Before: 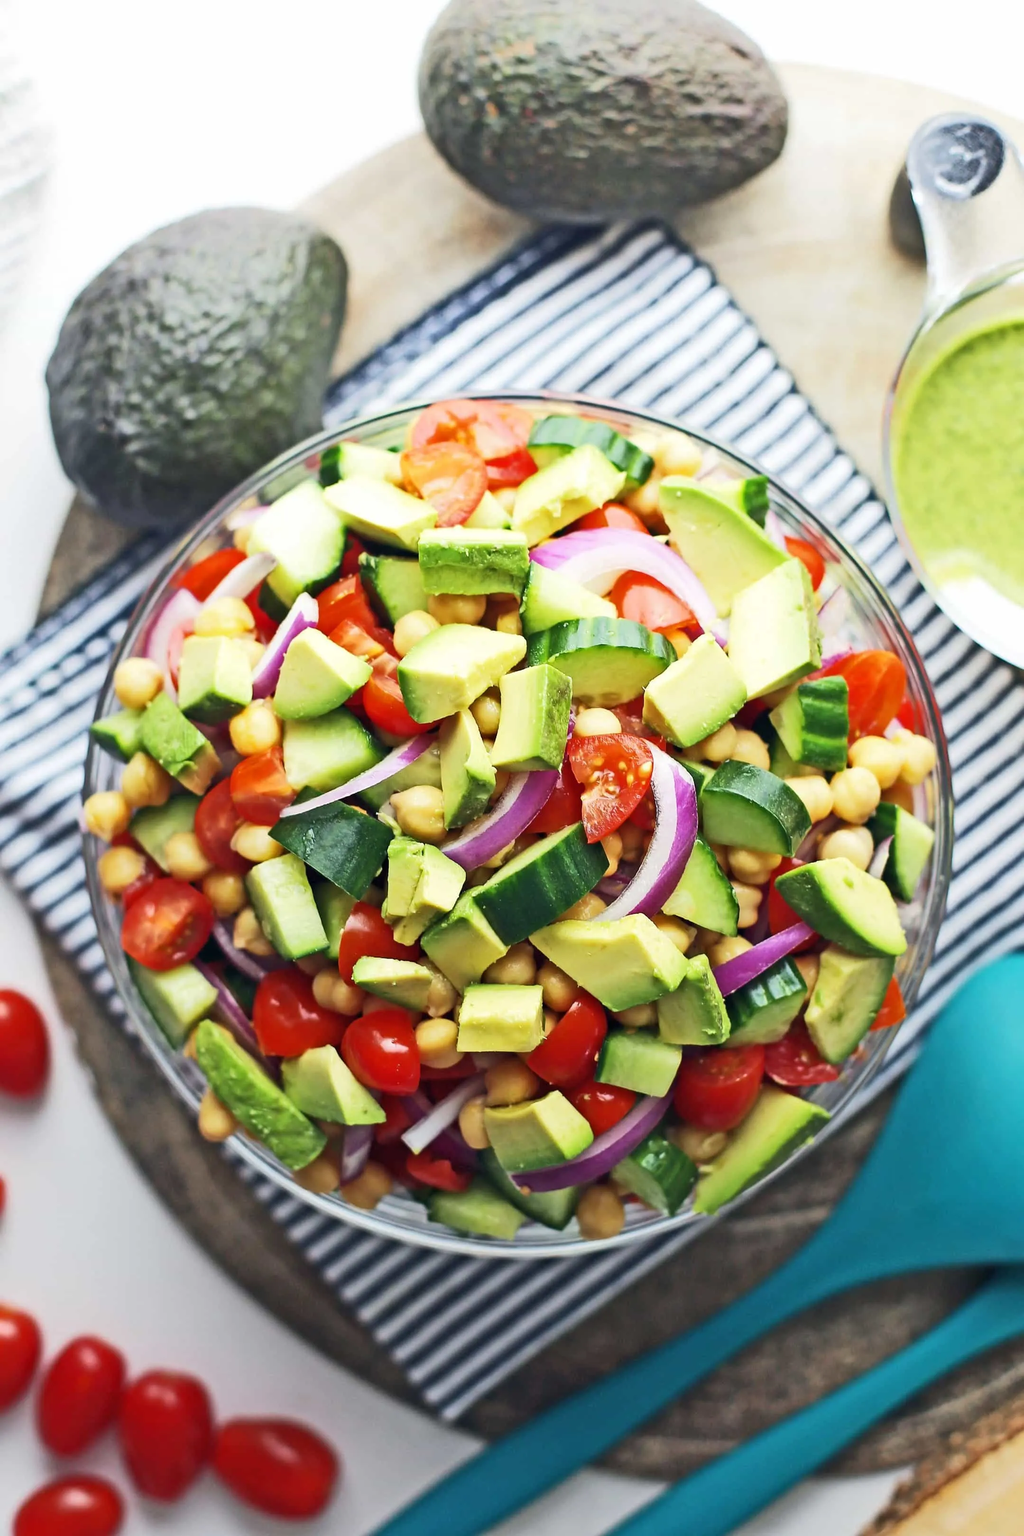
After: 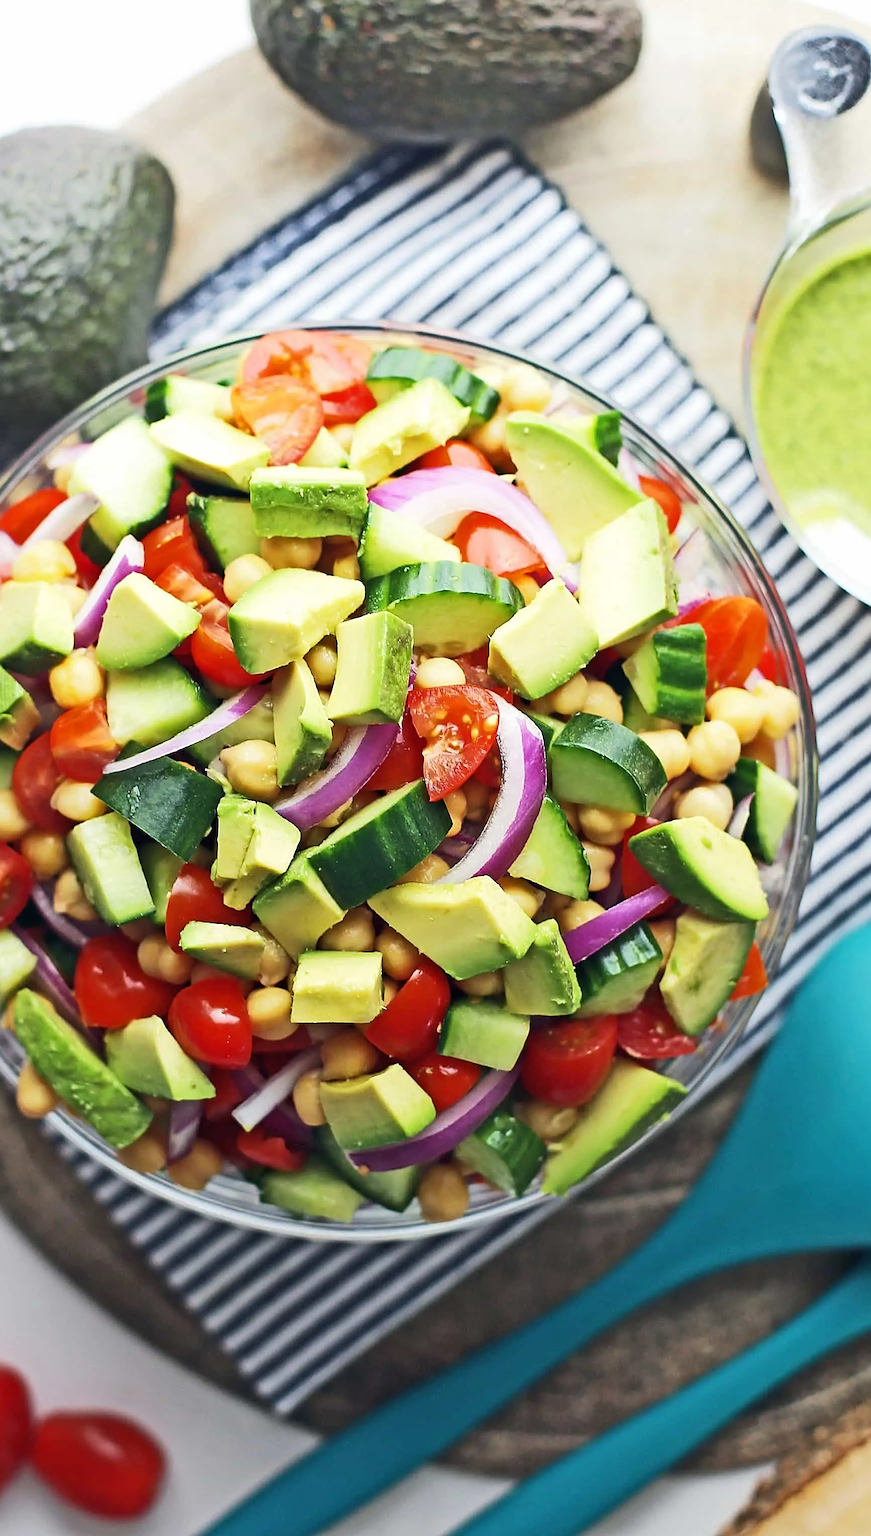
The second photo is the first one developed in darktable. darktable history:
crop and rotate: left 17.893%, top 5.776%, right 1.843%
sharpen: on, module defaults
